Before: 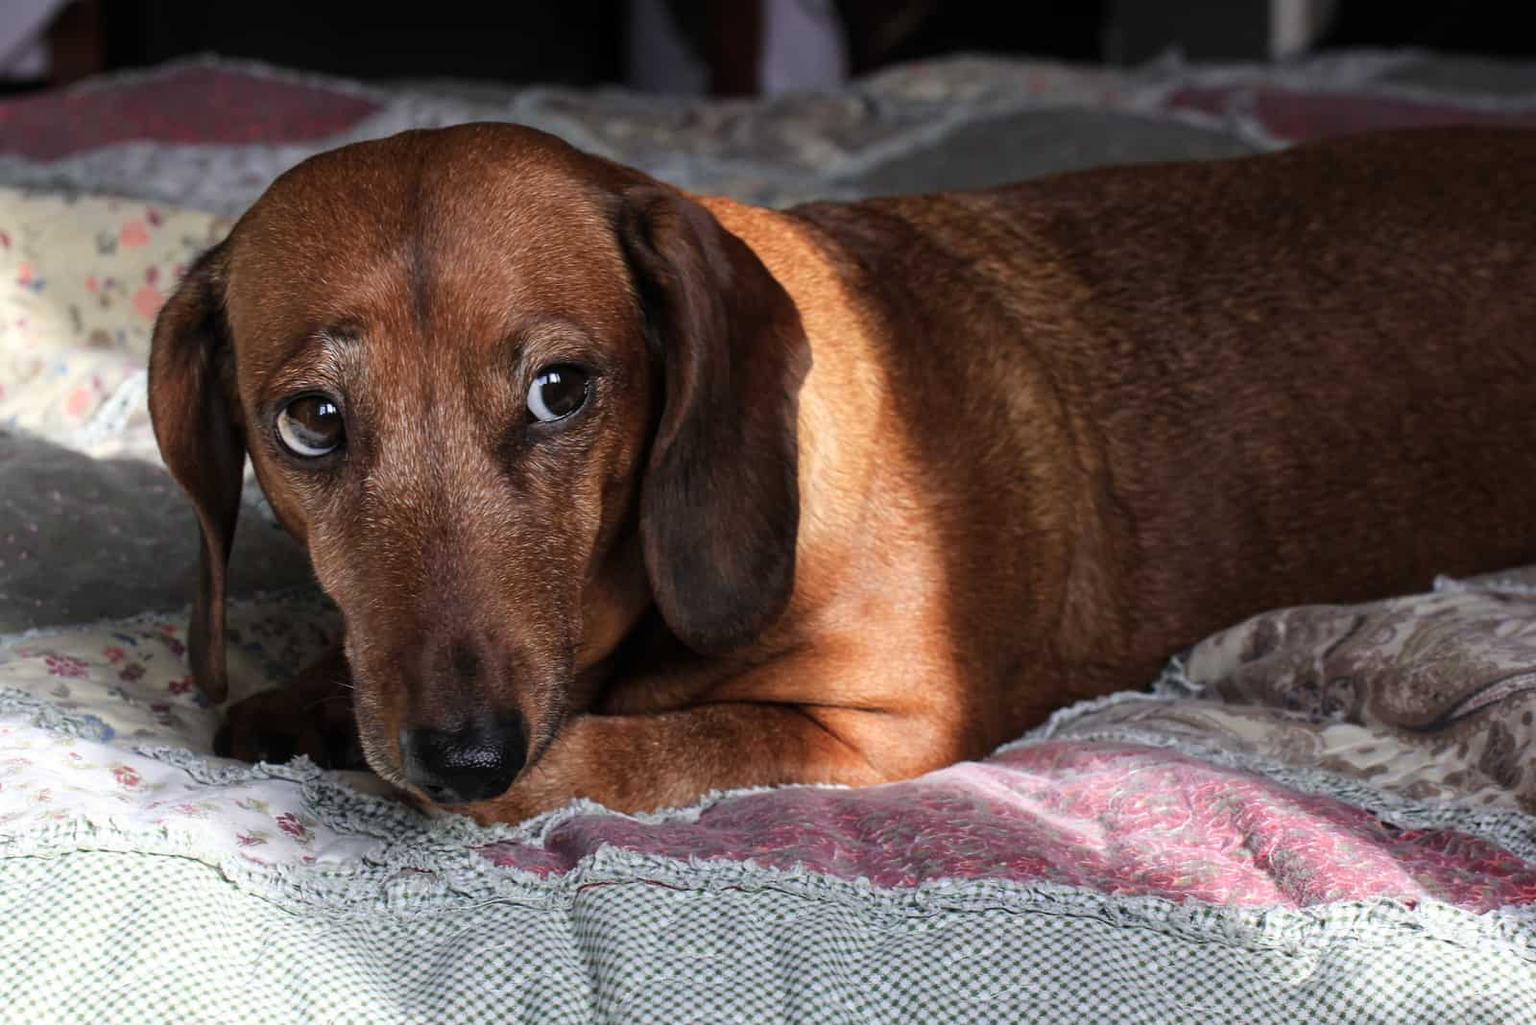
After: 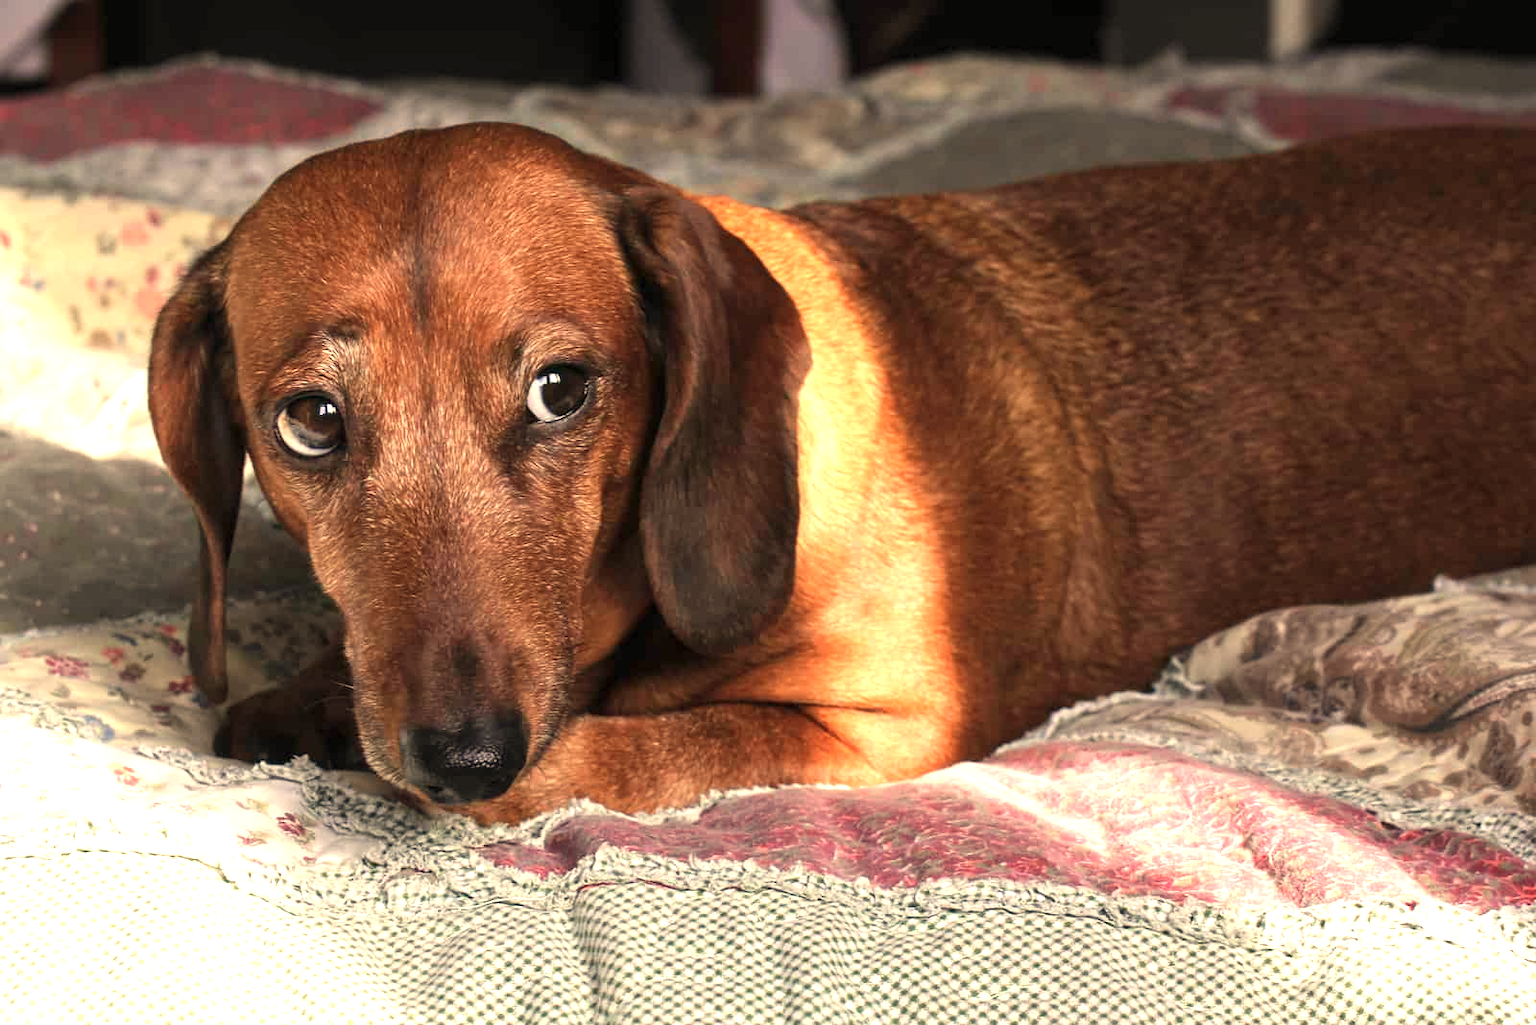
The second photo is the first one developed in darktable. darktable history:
white balance: red 1.138, green 0.996, blue 0.812
exposure: black level correction 0, exposure 1 EV, compensate exposure bias true, compensate highlight preservation false
